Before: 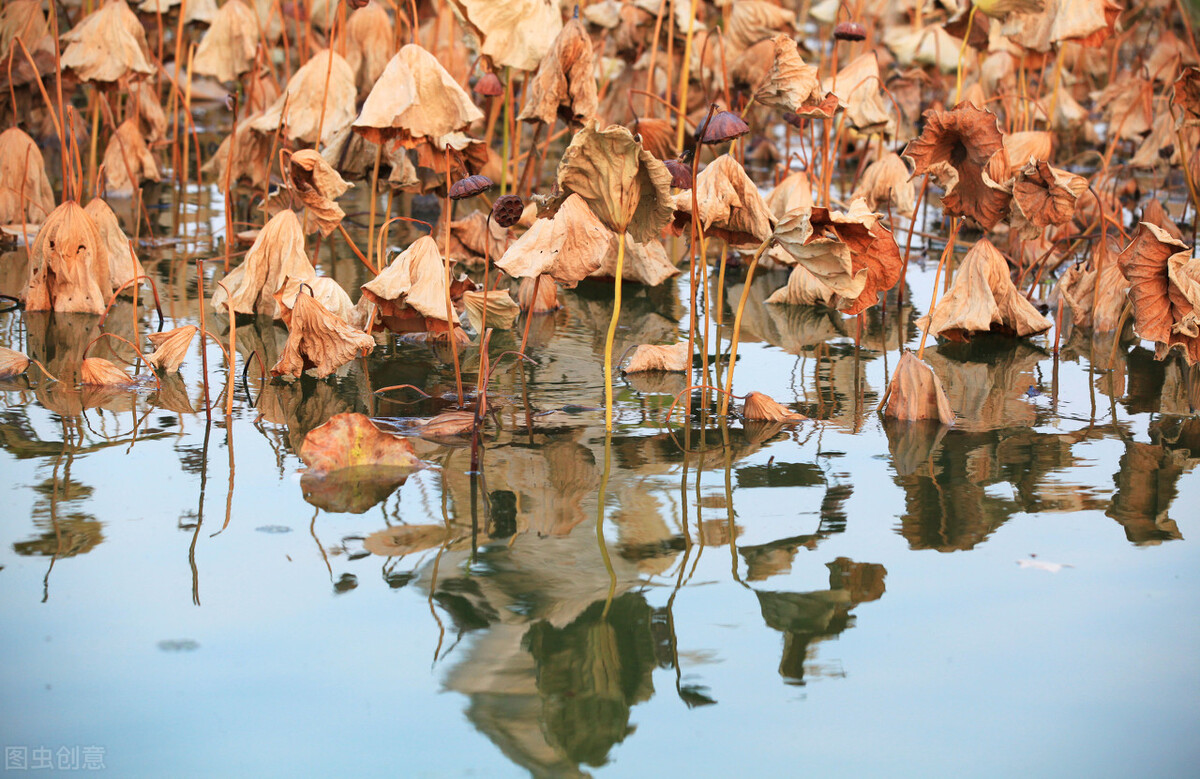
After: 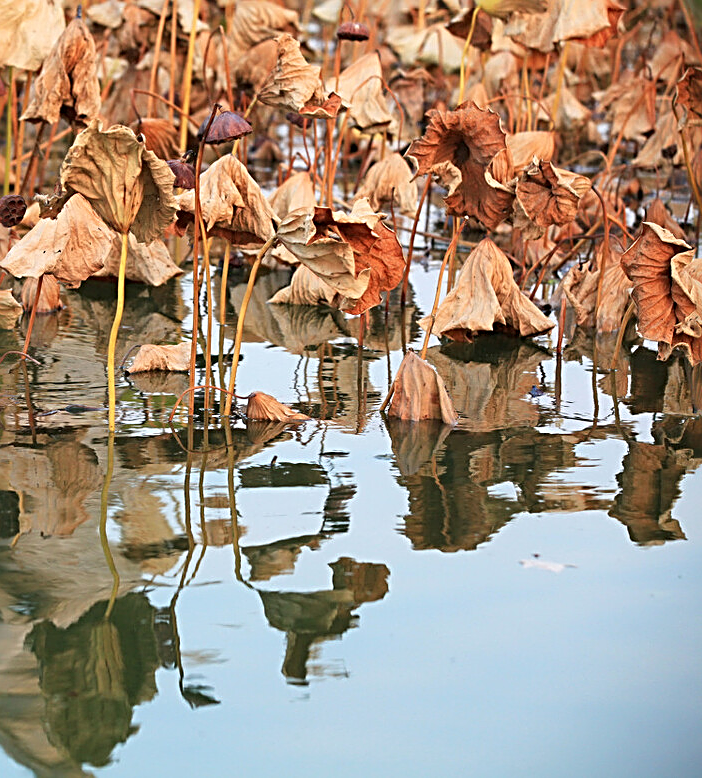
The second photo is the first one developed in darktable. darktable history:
crop: left 41.466%
sharpen: radius 3.001, amount 0.761
